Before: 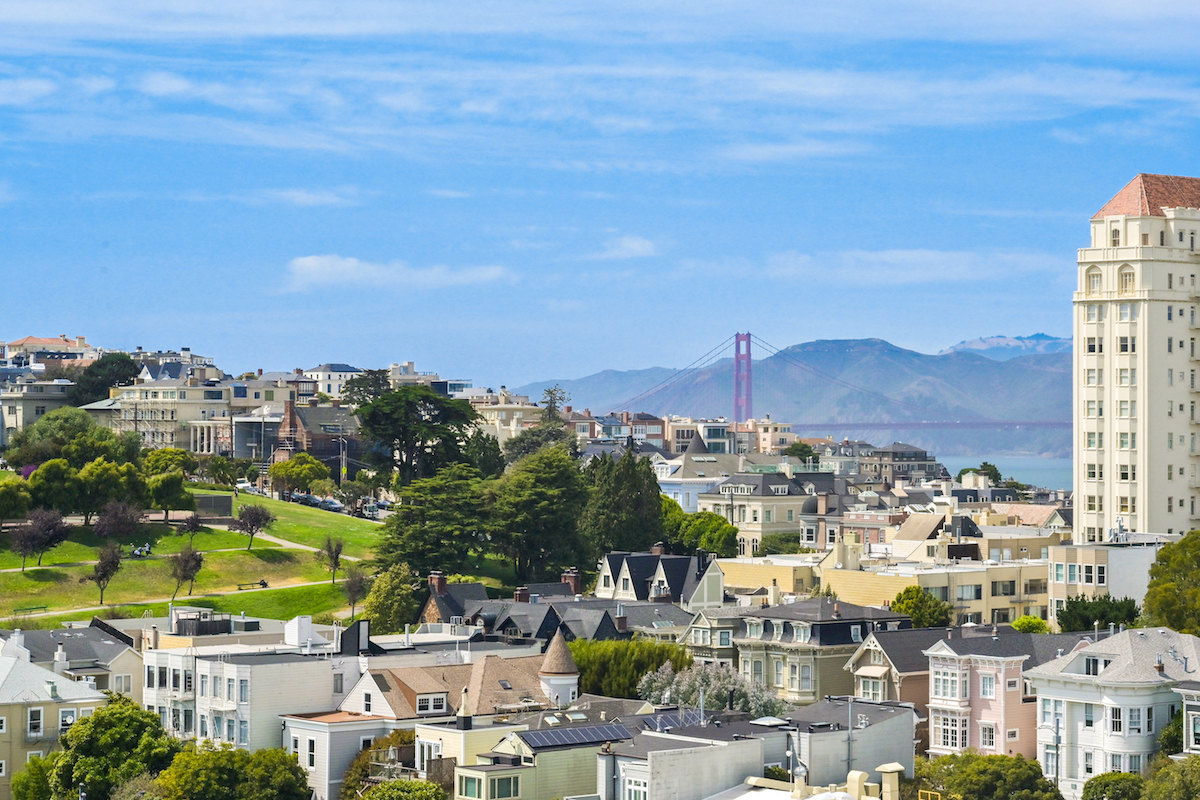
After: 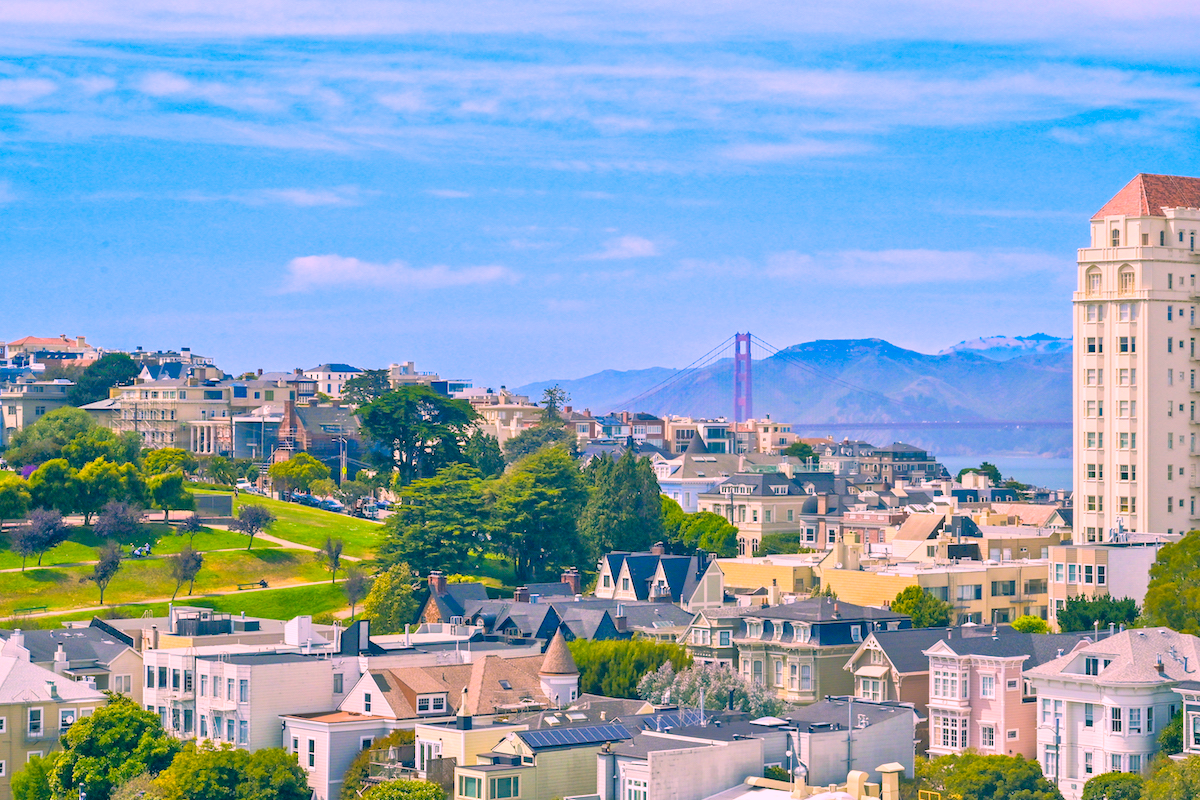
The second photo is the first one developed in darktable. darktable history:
tone equalizer: -7 EV 0.155 EV, -6 EV 0.616 EV, -5 EV 1.12 EV, -4 EV 1.3 EV, -3 EV 1.17 EV, -2 EV 0.6 EV, -1 EV 0.147 EV
color correction: highlights a* 16.7, highlights b* 0.293, shadows a* -15.45, shadows b* -14.53, saturation 1.47
